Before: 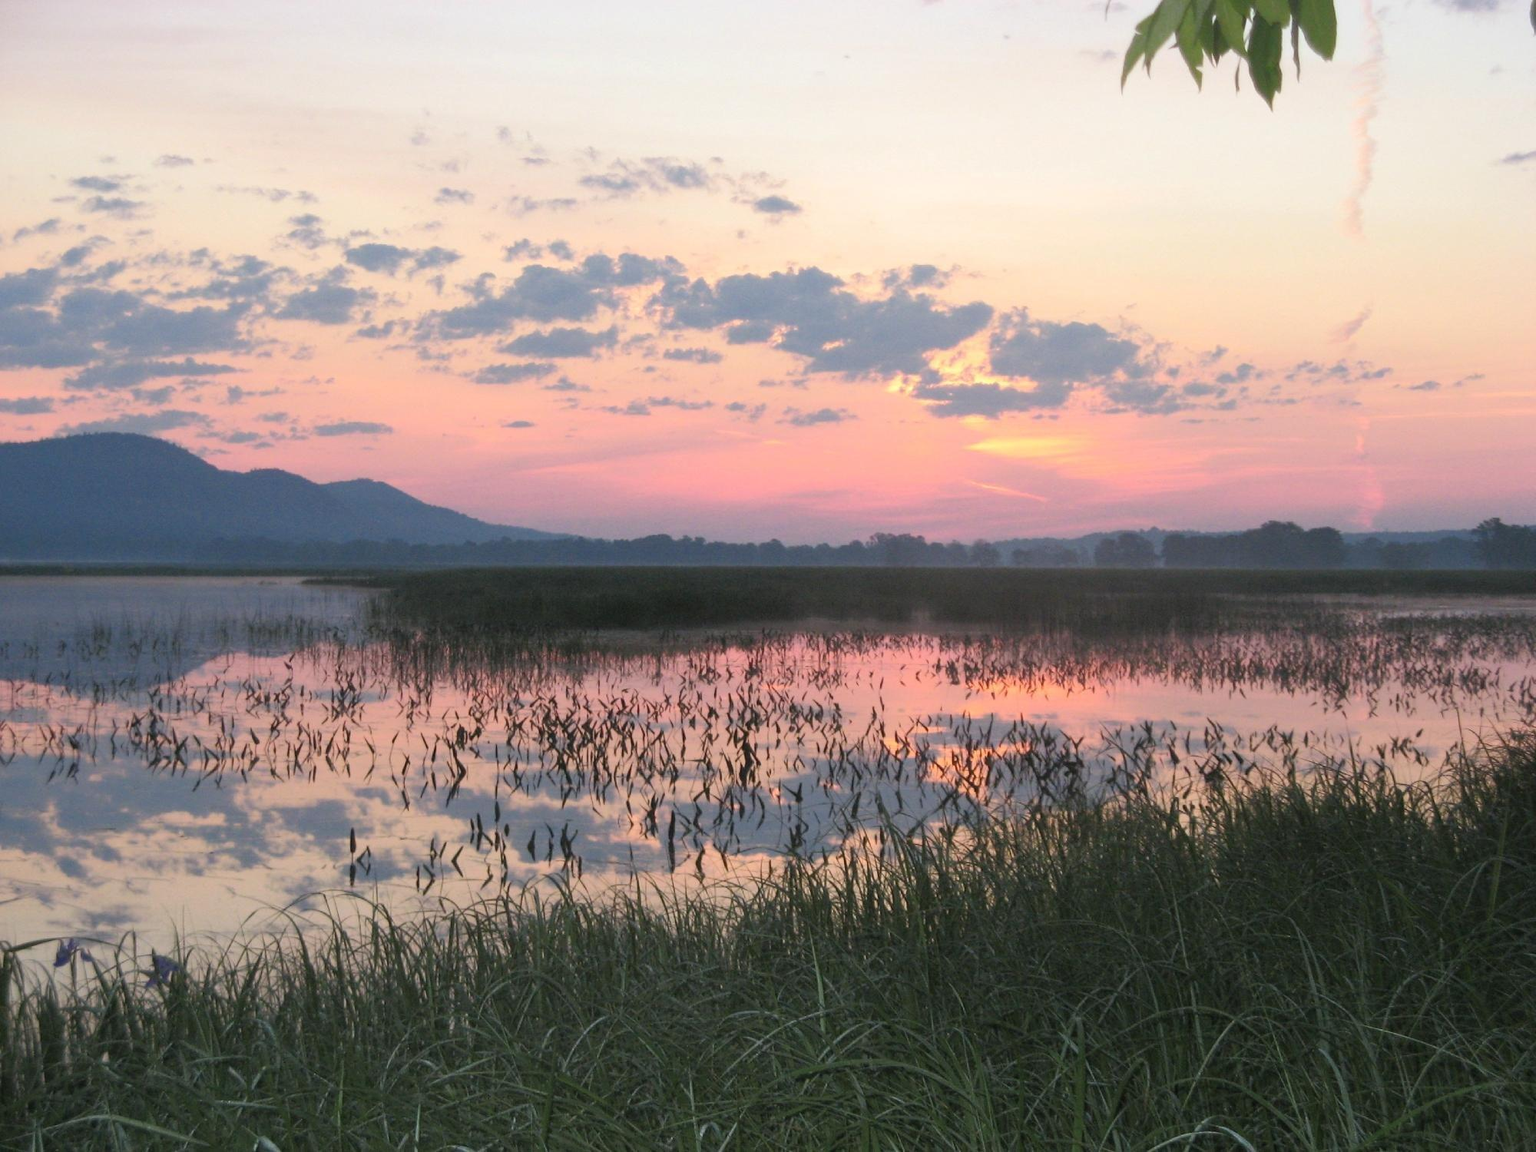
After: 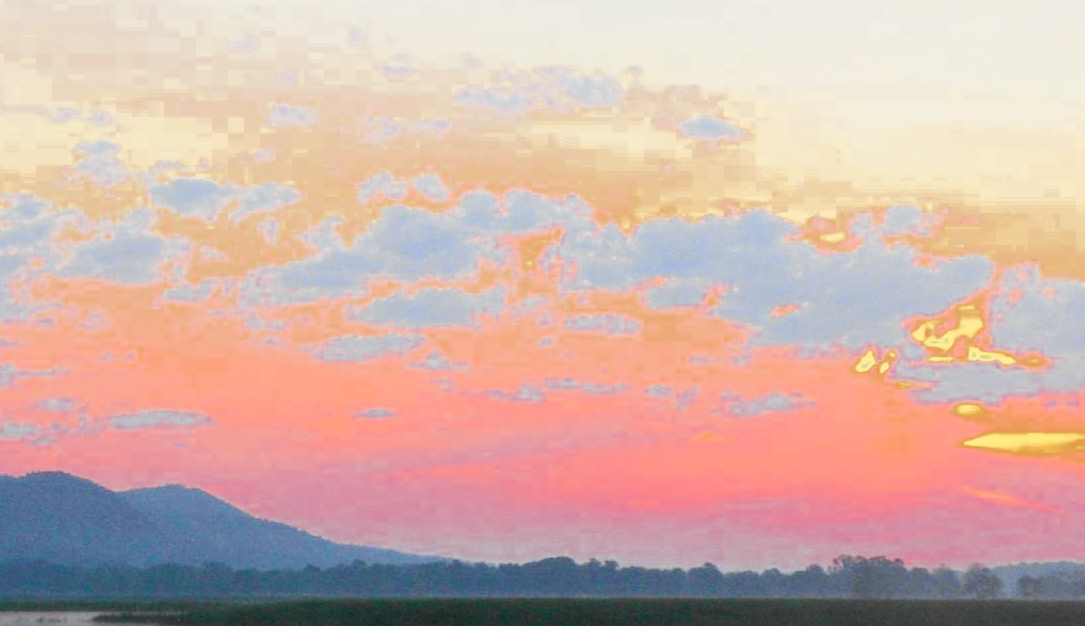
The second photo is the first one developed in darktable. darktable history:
color balance rgb: shadows lift › chroma 1.041%, shadows lift › hue 217.66°, perceptual saturation grading › global saturation 20%, perceptual saturation grading › highlights -25.862%, perceptual saturation grading › shadows 25.445%, global vibrance 8.217%
color zones: curves: ch0 [(0.11, 0.396) (0.195, 0.36) (0.25, 0.5) (0.303, 0.412) (0.357, 0.544) (0.75, 0.5) (0.967, 0.328)]; ch1 [(0, 0.468) (0.112, 0.512) (0.202, 0.6) (0.25, 0.5) (0.307, 0.352) (0.357, 0.544) (0.75, 0.5) (0.963, 0.524)]
tone curve: curves: ch0 [(0, 0.015) (0.037, 0.022) (0.131, 0.116) (0.316, 0.345) (0.49, 0.615) (0.677, 0.82) (0.813, 0.891) (1, 0.955)]; ch1 [(0, 0) (0.366, 0.367) (0.475, 0.462) (0.494, 0.496) (0.504, 0.497) (0.554, 0.571) (0.618, 0.668) (1, 1)]; ch2 [(0, 0) (0.333, 0.346) (0.375, 0.375) (0.435, 0.424) (0.476, 0.492) (0.502, 0.499) (0.525, 0.522) (0.558, 0.575) (0.614, 0.656) (1, 1)], color space Lab, independent channels, preserve colors none
crop: left 15.039%, top 9.291%, right 30.682%, bottom 48.956%
